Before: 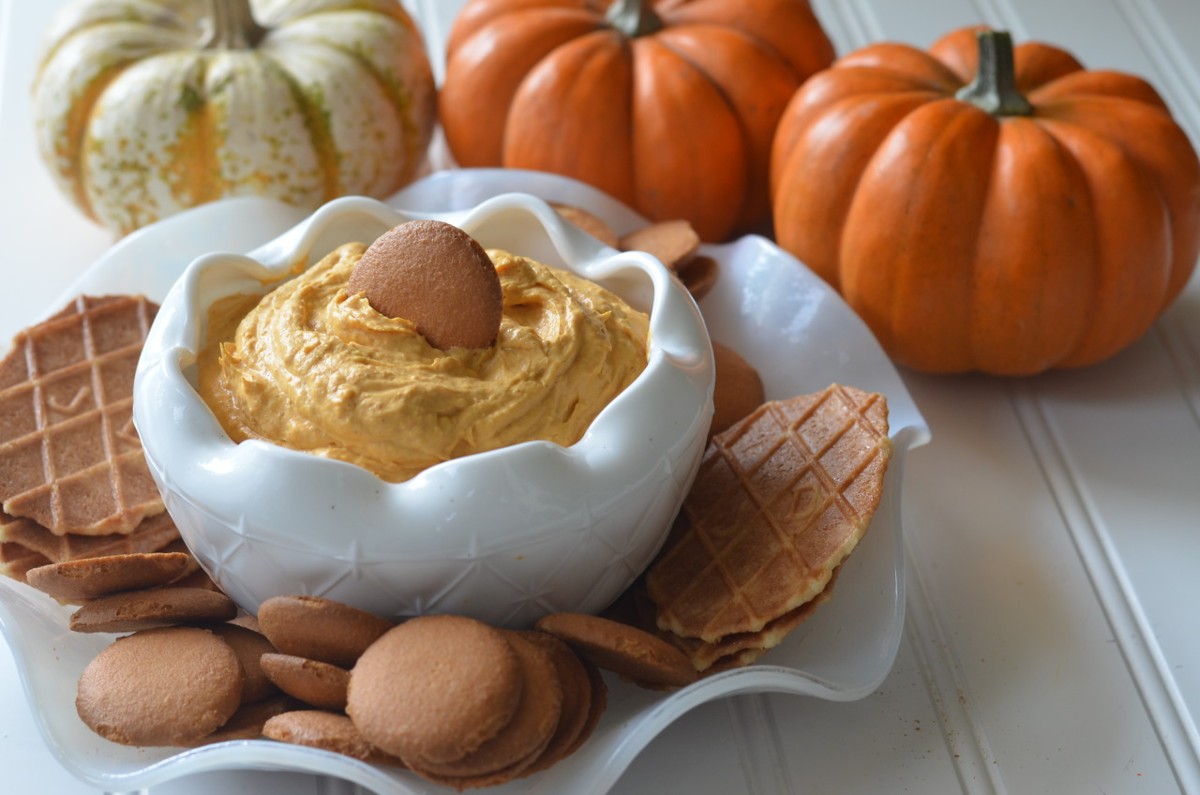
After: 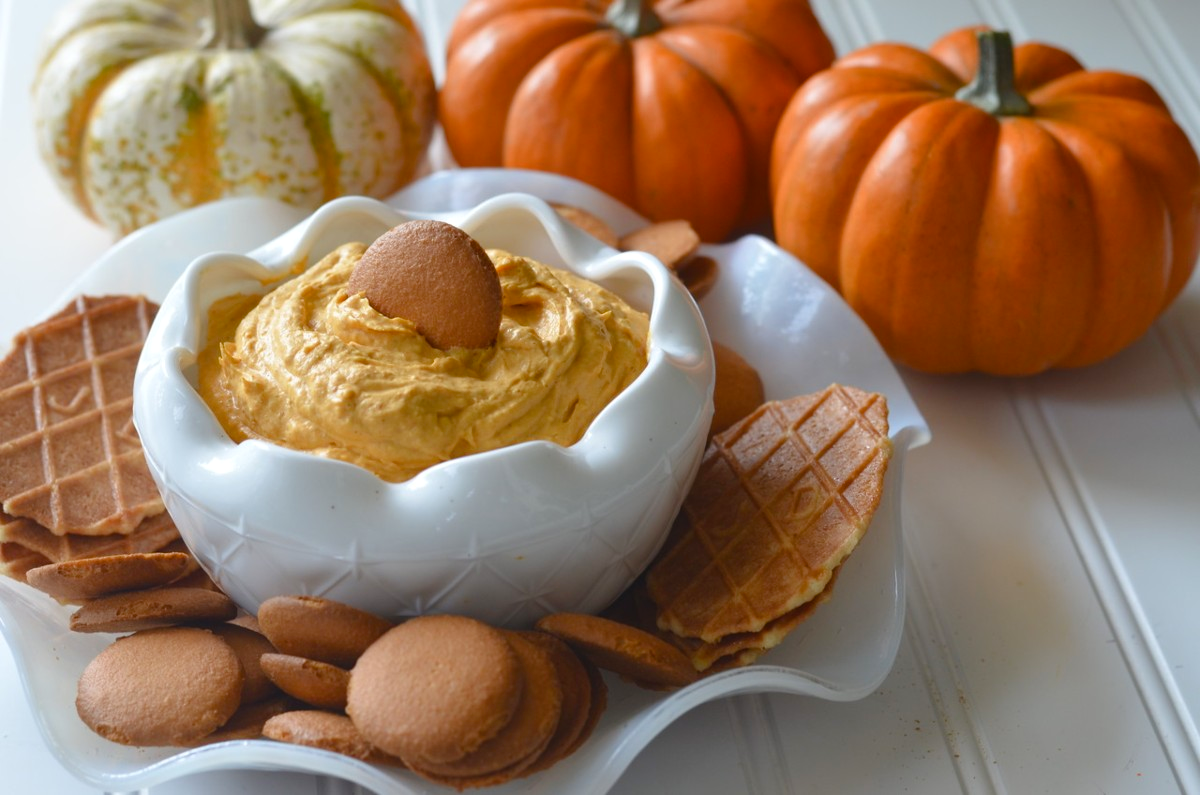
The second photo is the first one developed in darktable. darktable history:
exposure: black level correction -0.003, exposure 0.04 EV, compensate highlight preservation false
color balance rgb: perceptual saturation grading › global saturation 20%, perceptual saturation grading › highlights -25%, perceptual saturation grading › shadows 25%
